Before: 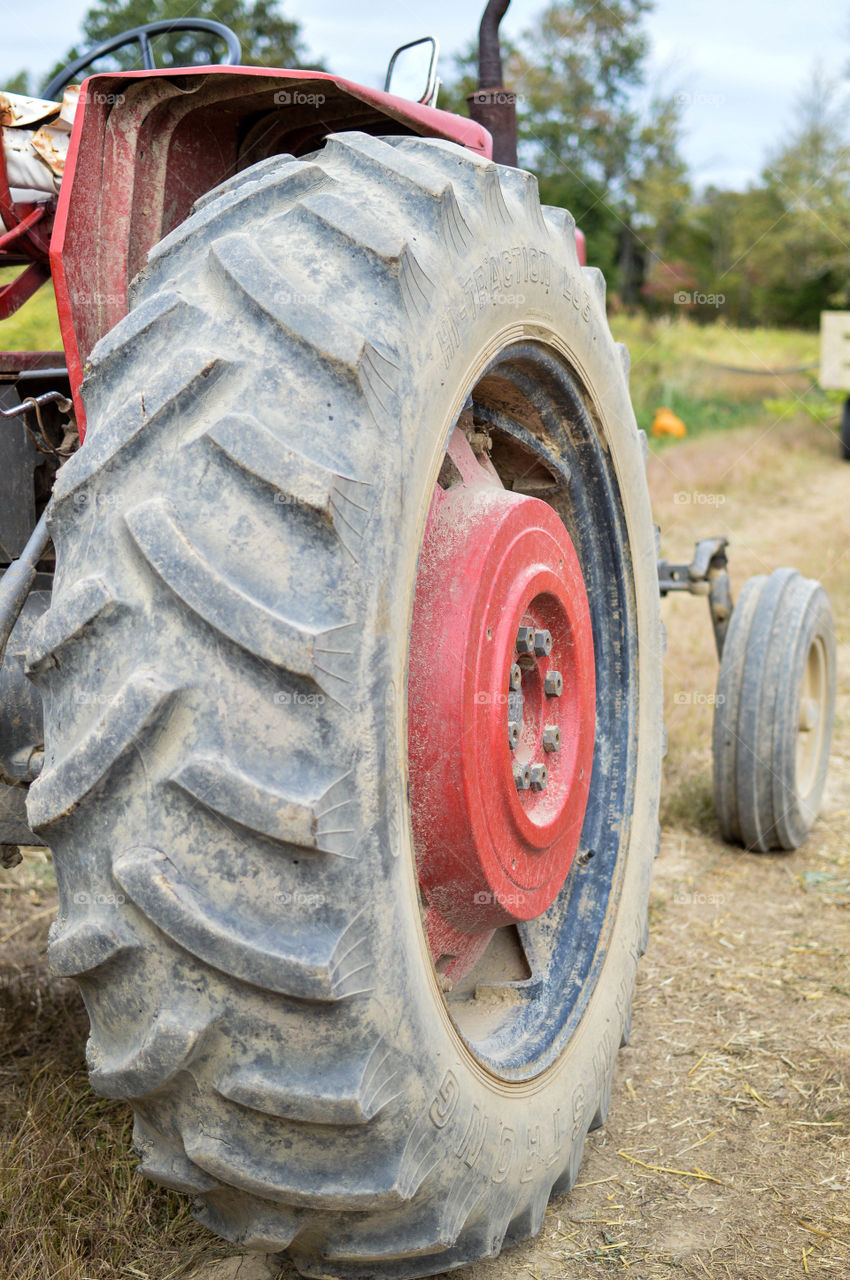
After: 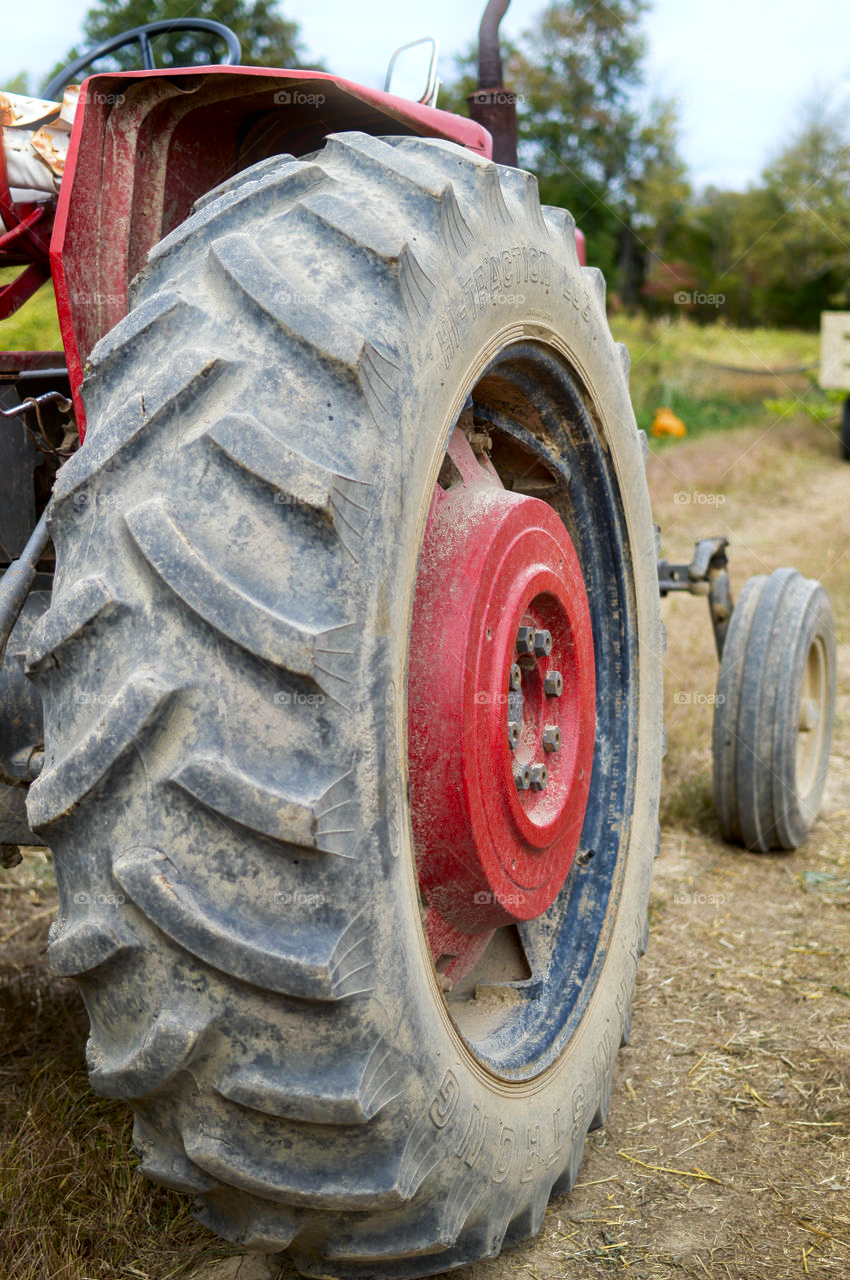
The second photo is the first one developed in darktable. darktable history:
bloom: size 5%, threshold 95%, strength 15%
contrast brightness saturation: brightness -0.2, saturation 0.08
